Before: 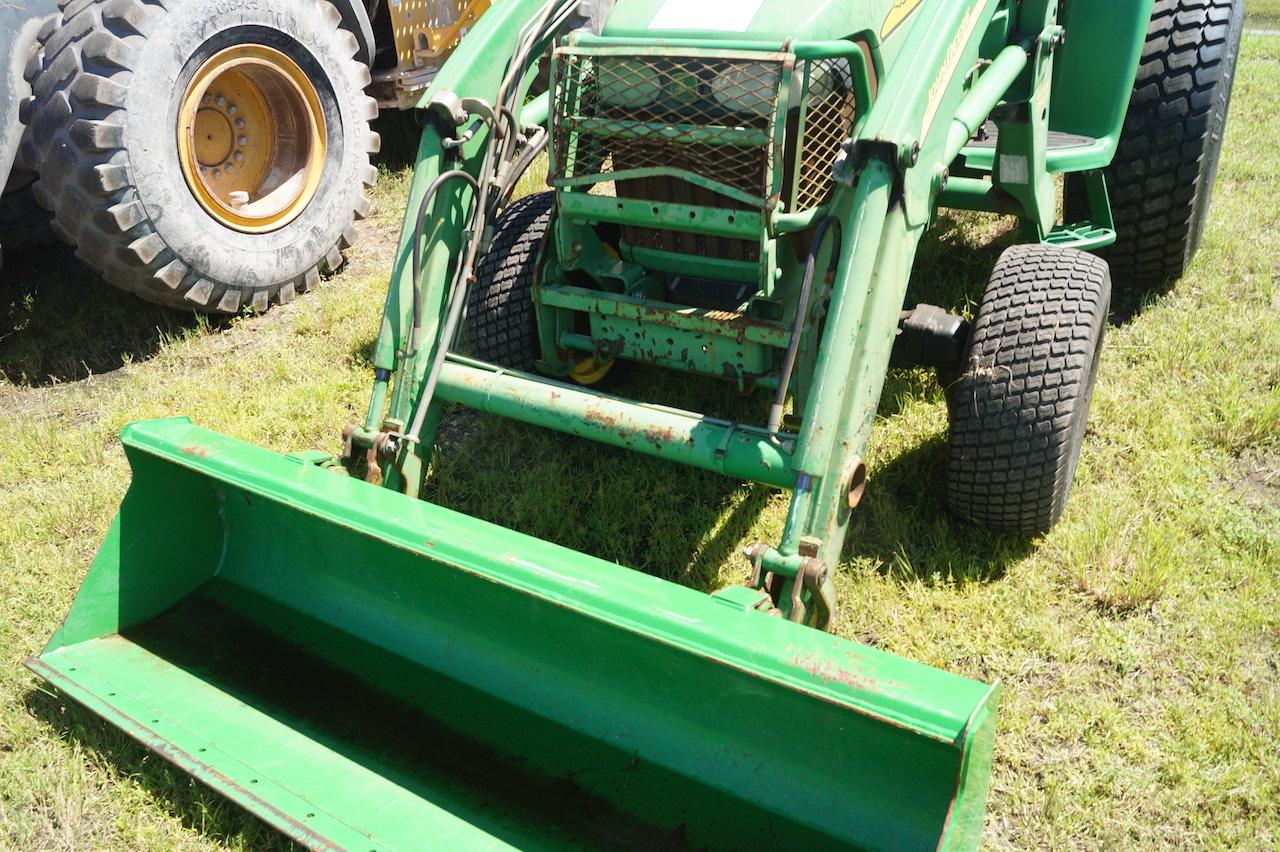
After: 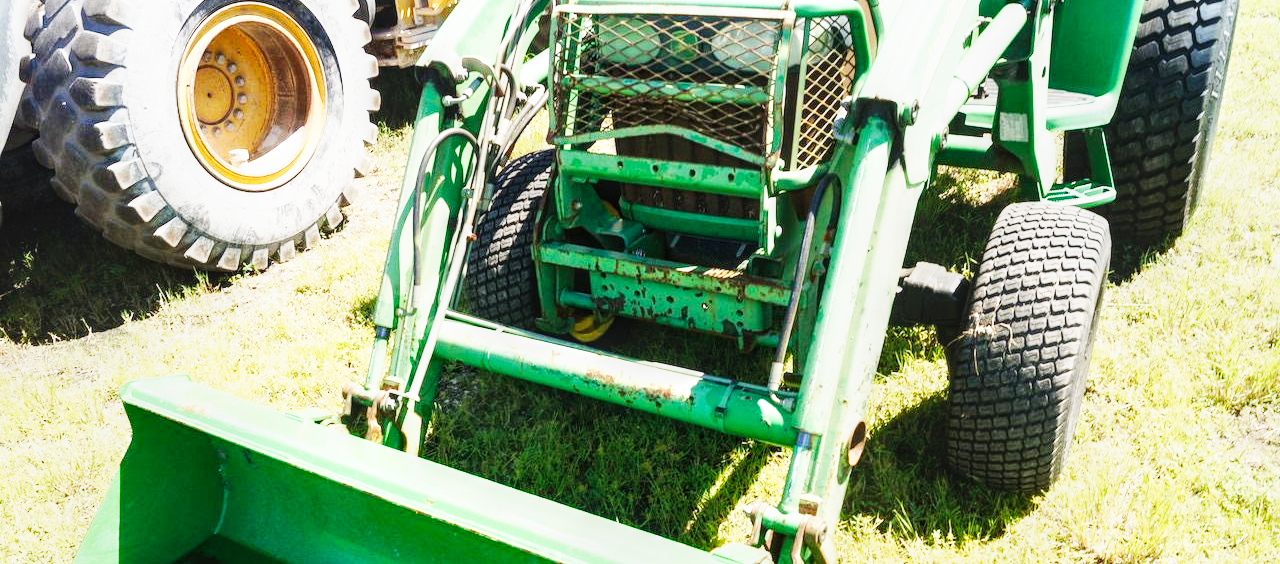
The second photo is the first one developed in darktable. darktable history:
local contrast: detail 130%
contrast equalizer: y [[0.6 ×6], [0.55 ×6], [0 ×6], [0 ×6], [0 ×6]], mix -0.302
base curve: curves: ch0 [(0, 0) (0.007, 0.004) (0.027, 0.03) (0.046, 0.07) (0.207, 0.54) (0.442, 0.872) (0.673, 0.972) (1, 1)], preserve colors none
crop and rotate: top 4.961%, bottom 28.822%
